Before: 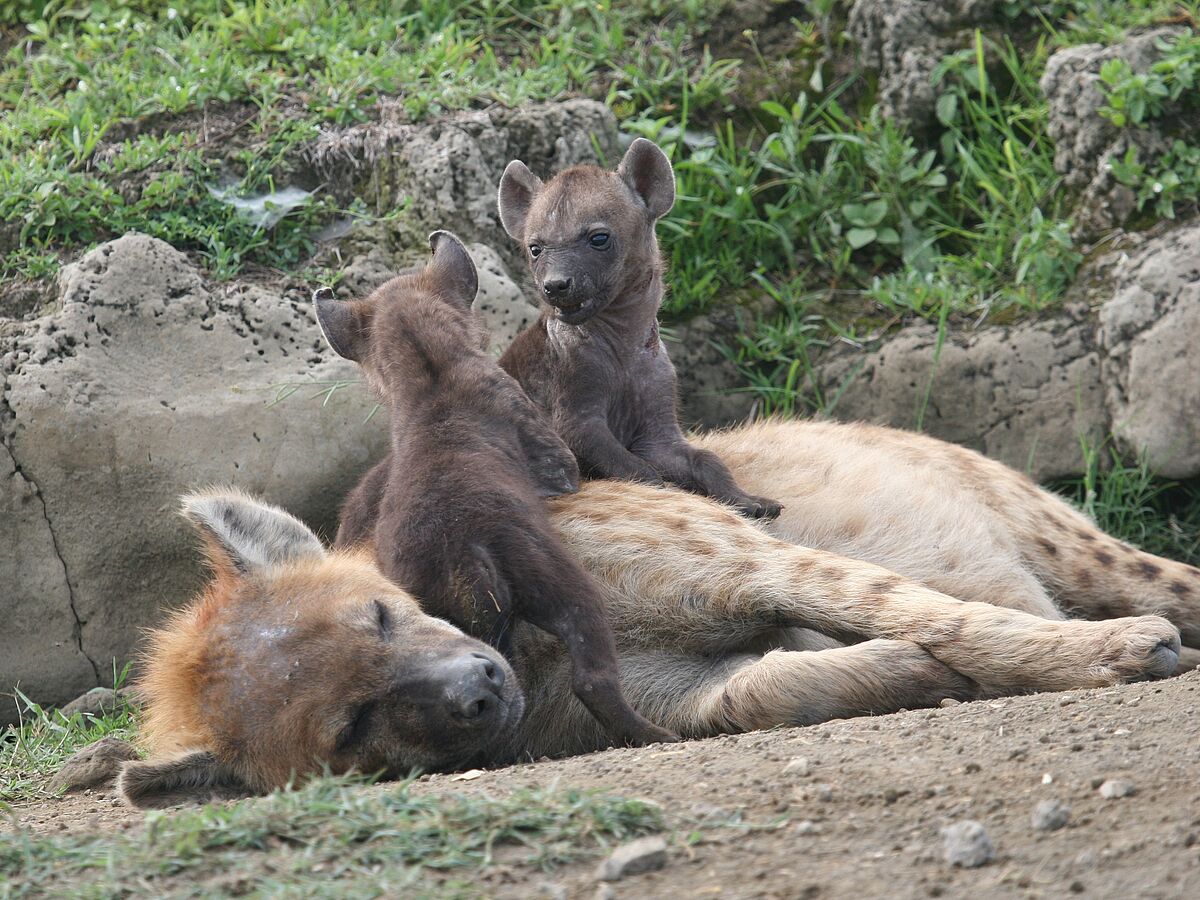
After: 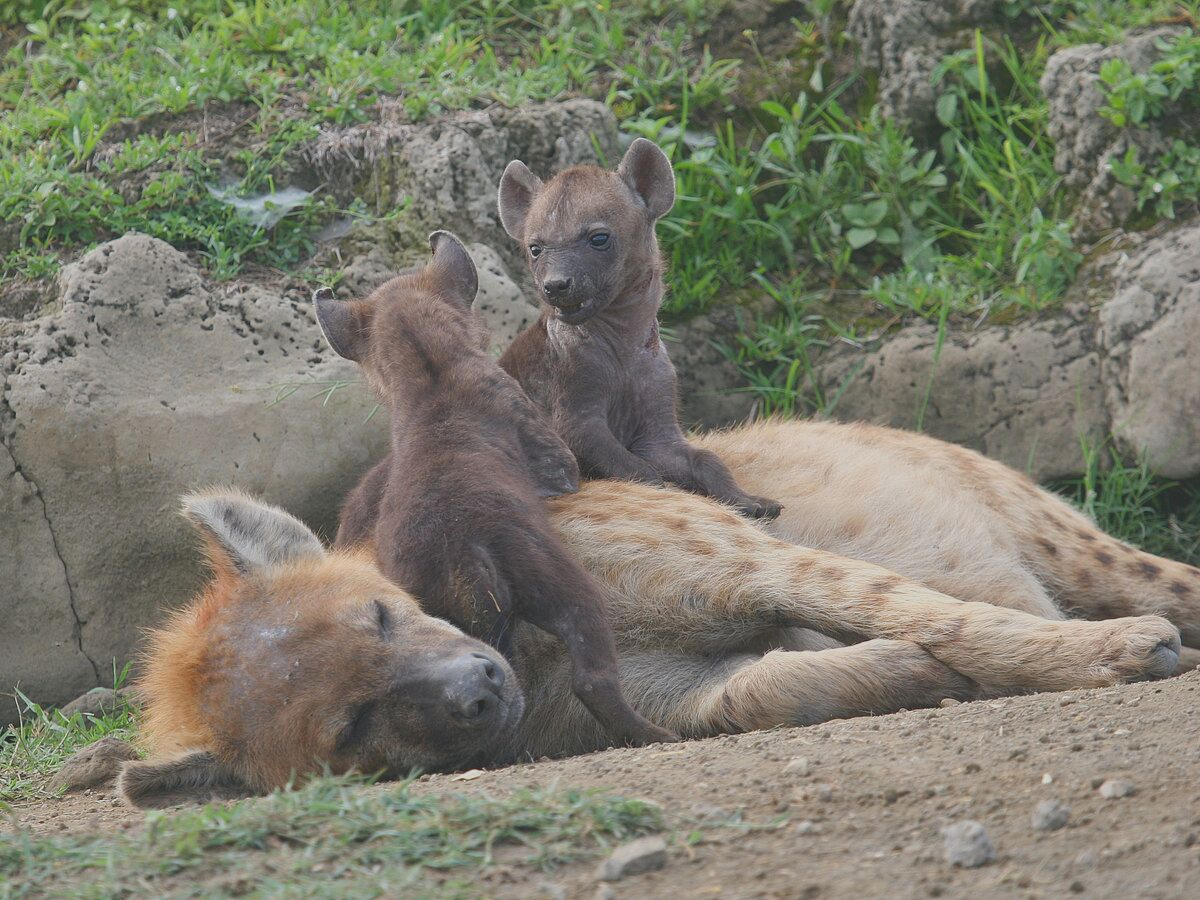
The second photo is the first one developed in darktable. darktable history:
contrast brightness saturation: contrast -0.286
